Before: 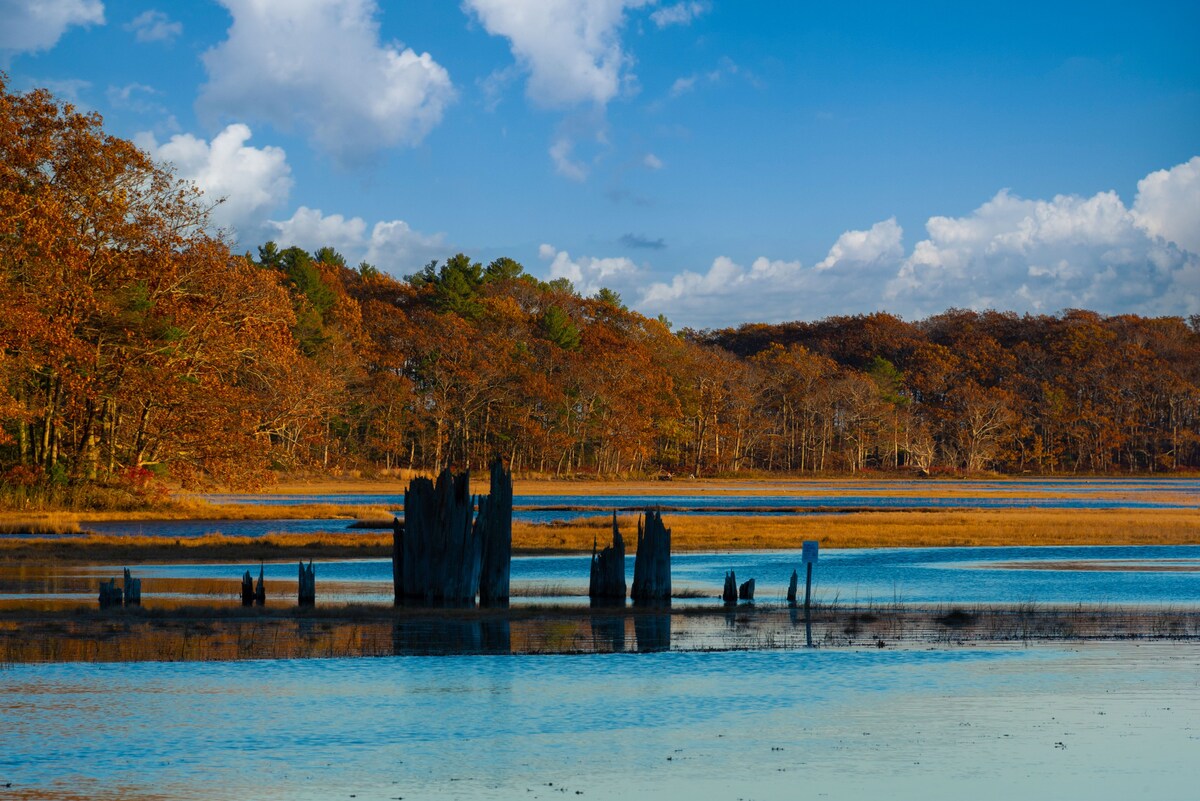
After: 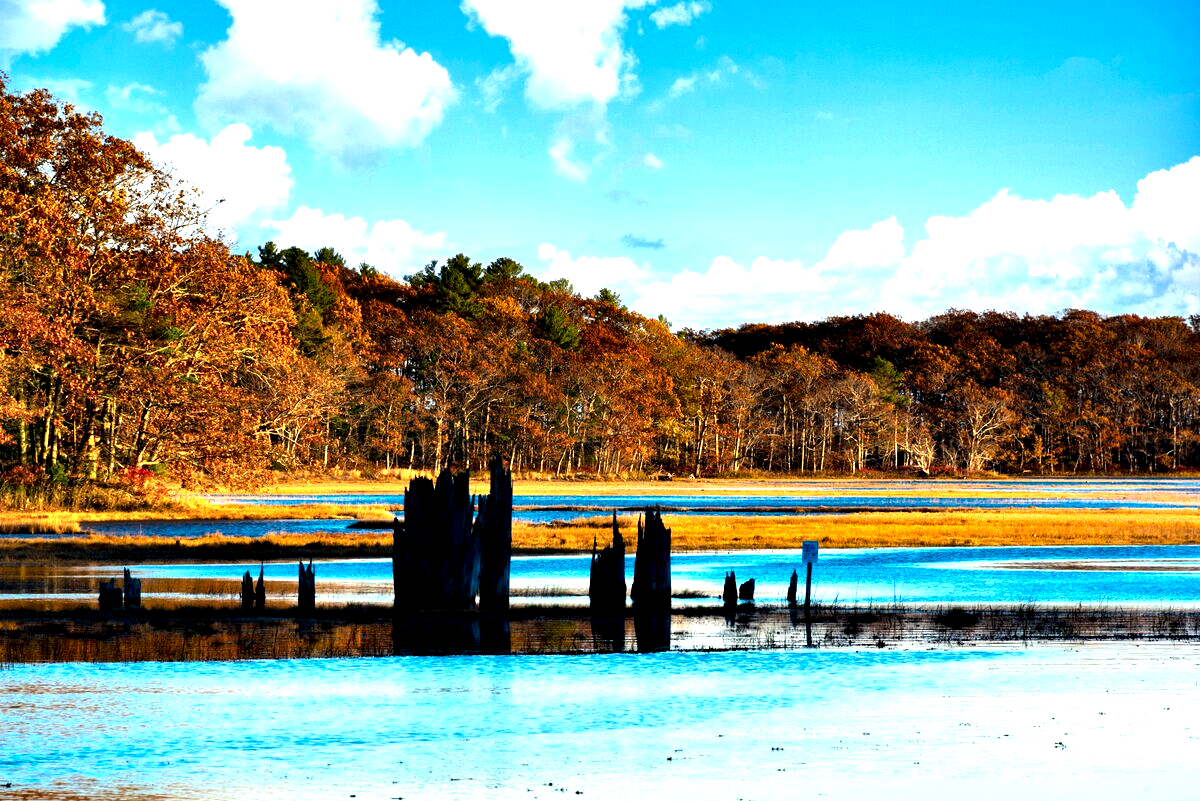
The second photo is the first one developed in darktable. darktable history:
exposure: black level correction 0, exposure 0.952 EV, compensate highlight preservation false
tone equalizer: -8 EV -0.723 EV, -7 EV -0.719 EV, -6 EV -0.589 EV, -5 EV -0.418 EV, -3 EV 0.369 EV, -2 EV 0.6 EV, -1 EV 0.694 EV, +0 EV 0.72 EV, edges refinement/feathering 500, mask exposure compensation -1.57 EV, preserve details no
contrast equalizer: y [[0.6 ×6], [0.55 ×6], [0 ×6], [0 ×6], [0 ×6]]
